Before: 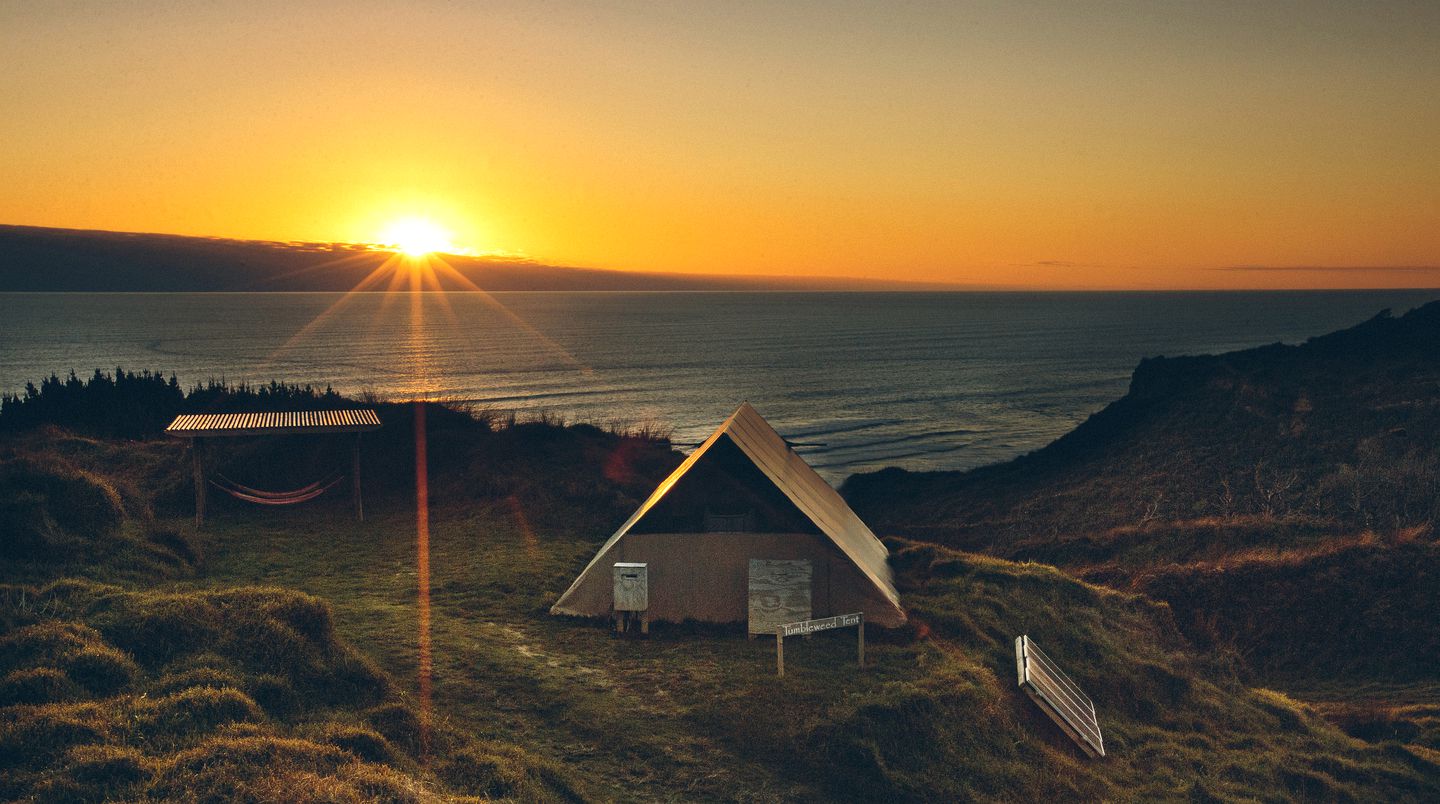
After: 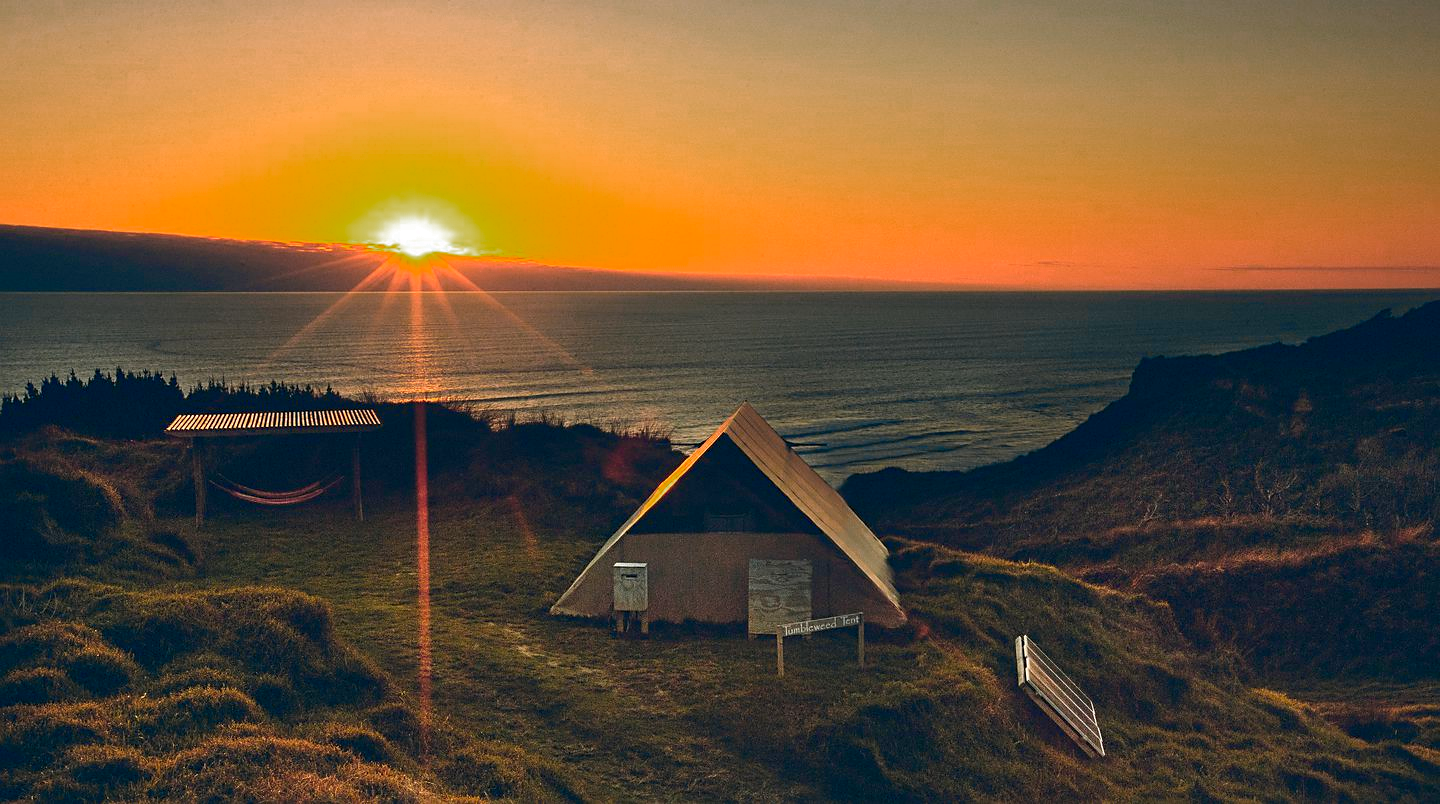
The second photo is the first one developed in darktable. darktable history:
color zones: curves: ch0 [(0, 0.553) (0.123, 0.58) (0.23, 0.419) (0.468, 0.155) (0.605, 0.132) (0.723, 0.063) (0.833, 0.172) (0.921, 0.468)]; ch1 [(0.025, 0.645) (0.229, 0.584) (0.326, 0.551) (0.537, 0.446) (0.599, 0.911) (0.708, 1) (0.805, 0.944)]; ch2 [(0.086, 0.468) (0.254, 0.464) (0.638, 0.564) (0.702, 0.592) (0.768, 0.564)]
sharpen: radius 1.914, amount 0.391, threshold 1.205
